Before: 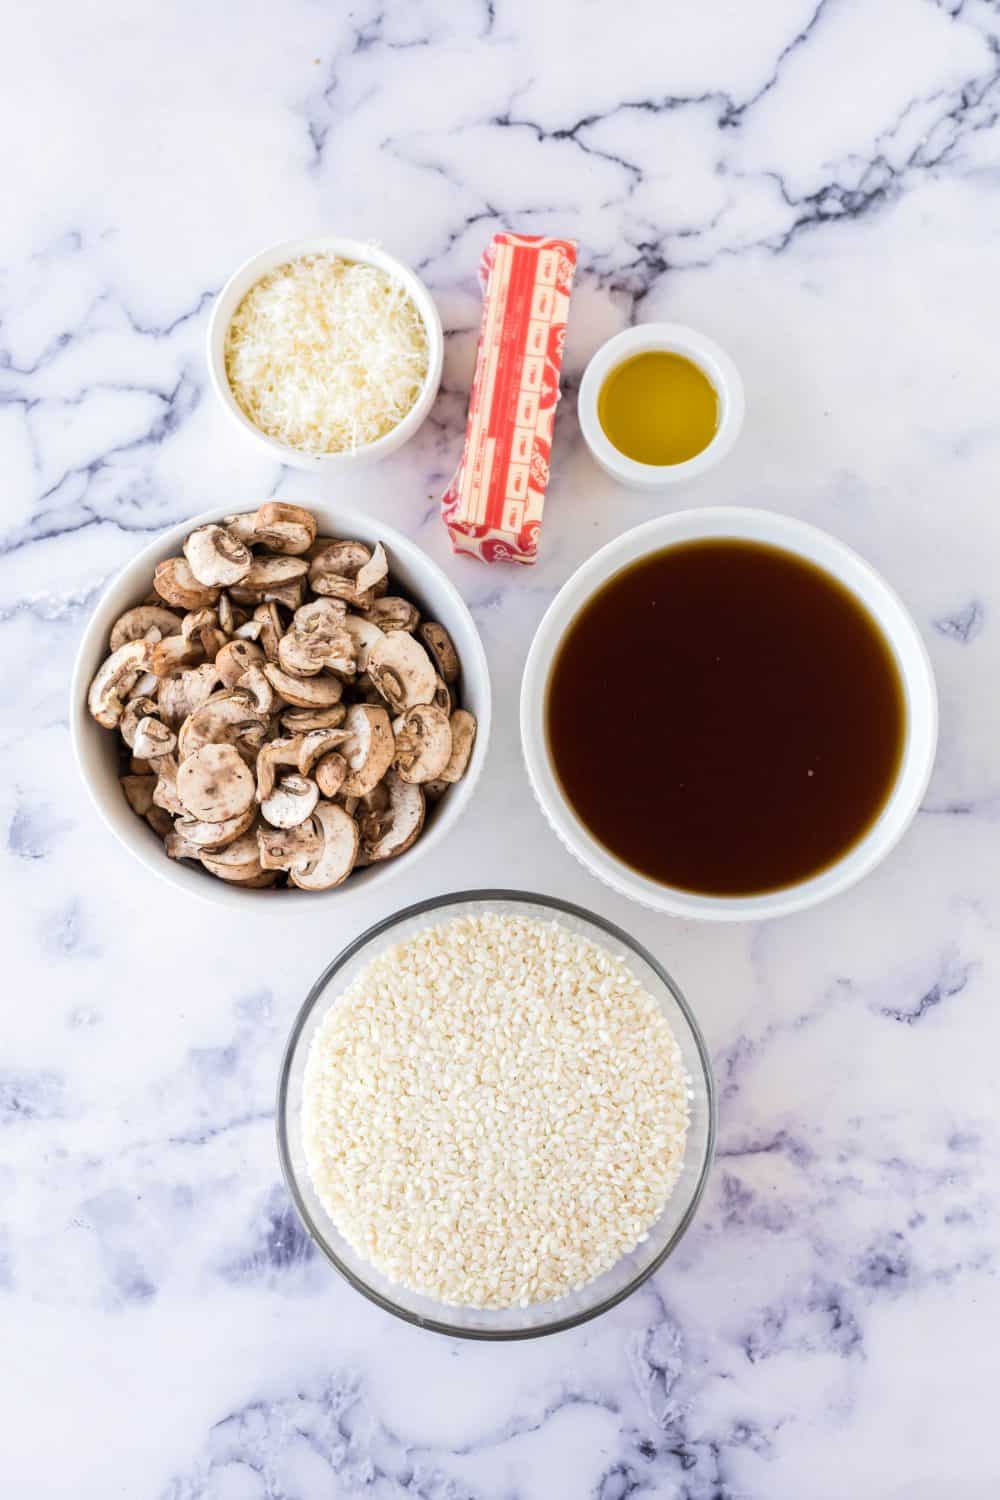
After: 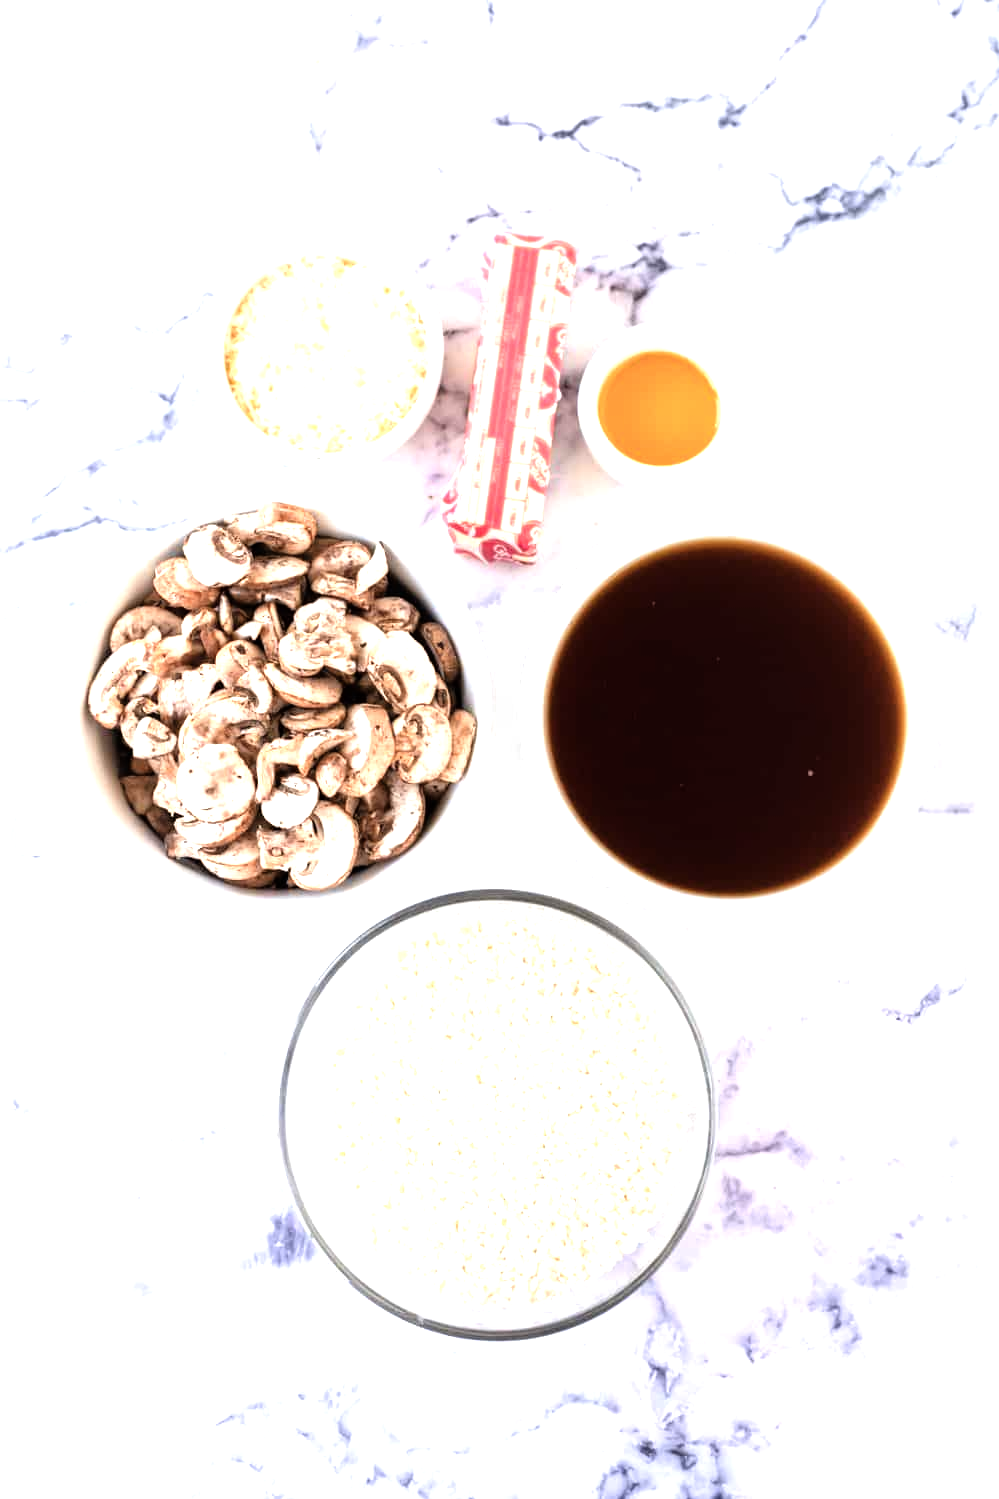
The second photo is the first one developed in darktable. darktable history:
color zones: curves: ch1 [(0, 0.469) (0.072, 0.457) (0.243, 0.494) (0.429, 0.5) (0.571, 0.5) (0.714, 0.5) (0.857, 0.5) (1, 0.469)]; ch2 [(0, 0.499) (0.143, 0.467) (0.242, 0.436) (0.429, 0.493) (0.571, 0.5) (0.714, 0.5) (0.857, 0.5) (1, 0.499)]
tone equalizer: -8 EV -1.05 EV, -7 EV -0.995 EV, -6 EV -0.859 EV, -5 EV -0.61 EV, -3 EV 0.558 EV, -2 EV 0.866 EV, -1 EV 0.985 EV, +0 EV 1.07 EV
crop: left 0.05%
